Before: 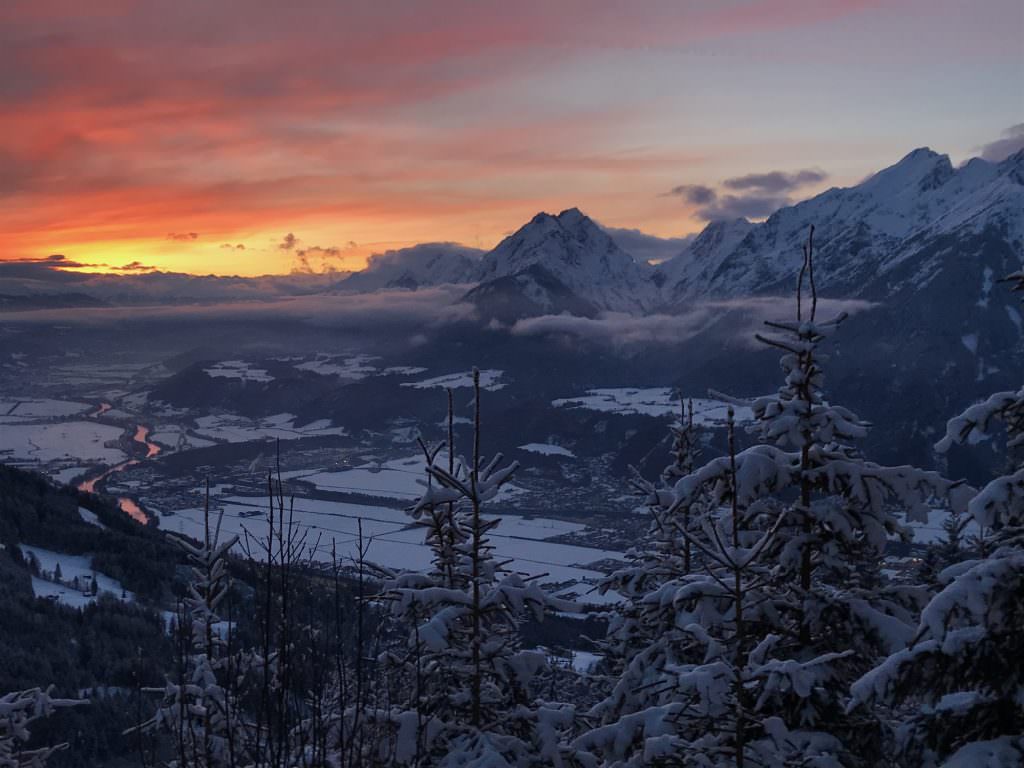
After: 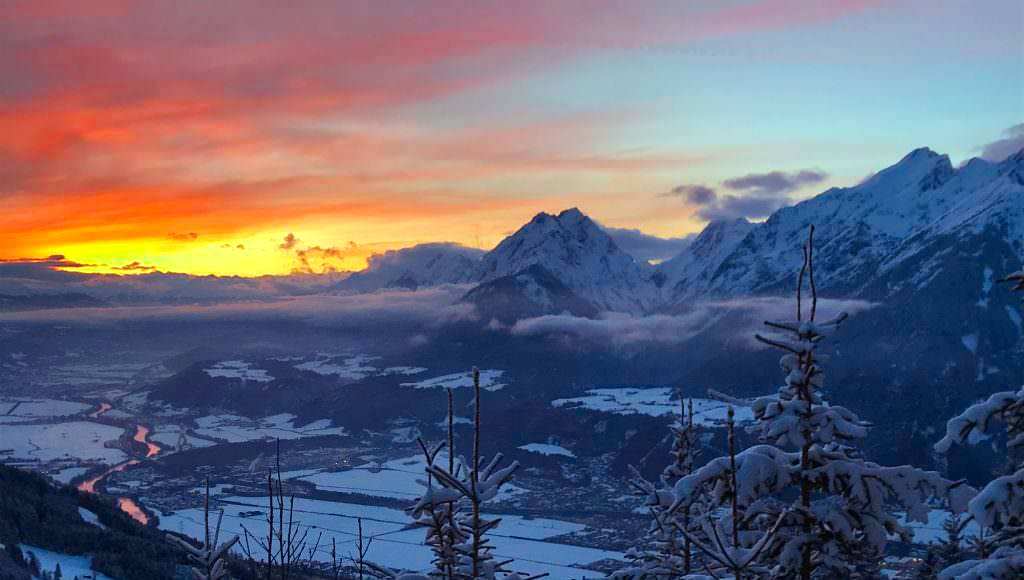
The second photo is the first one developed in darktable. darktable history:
tone equalizer: -8 EV 0.076 EV, smoothing diameter 24.83%, edges refinement/feathering 9.75, preserve details guided filter
crop: bottom 24.398%
color balance rgb: power › luminance 1.274%, highlights gain › chroma 4.054%, highlights gain › hue 202.78°, global offset › hue 170.93°, perceptual saturation grading › global saturation 36.774%, perceptual saturation grading › shadows 34.878%, perceptual brilliance grading › global brilliance 17.392%
